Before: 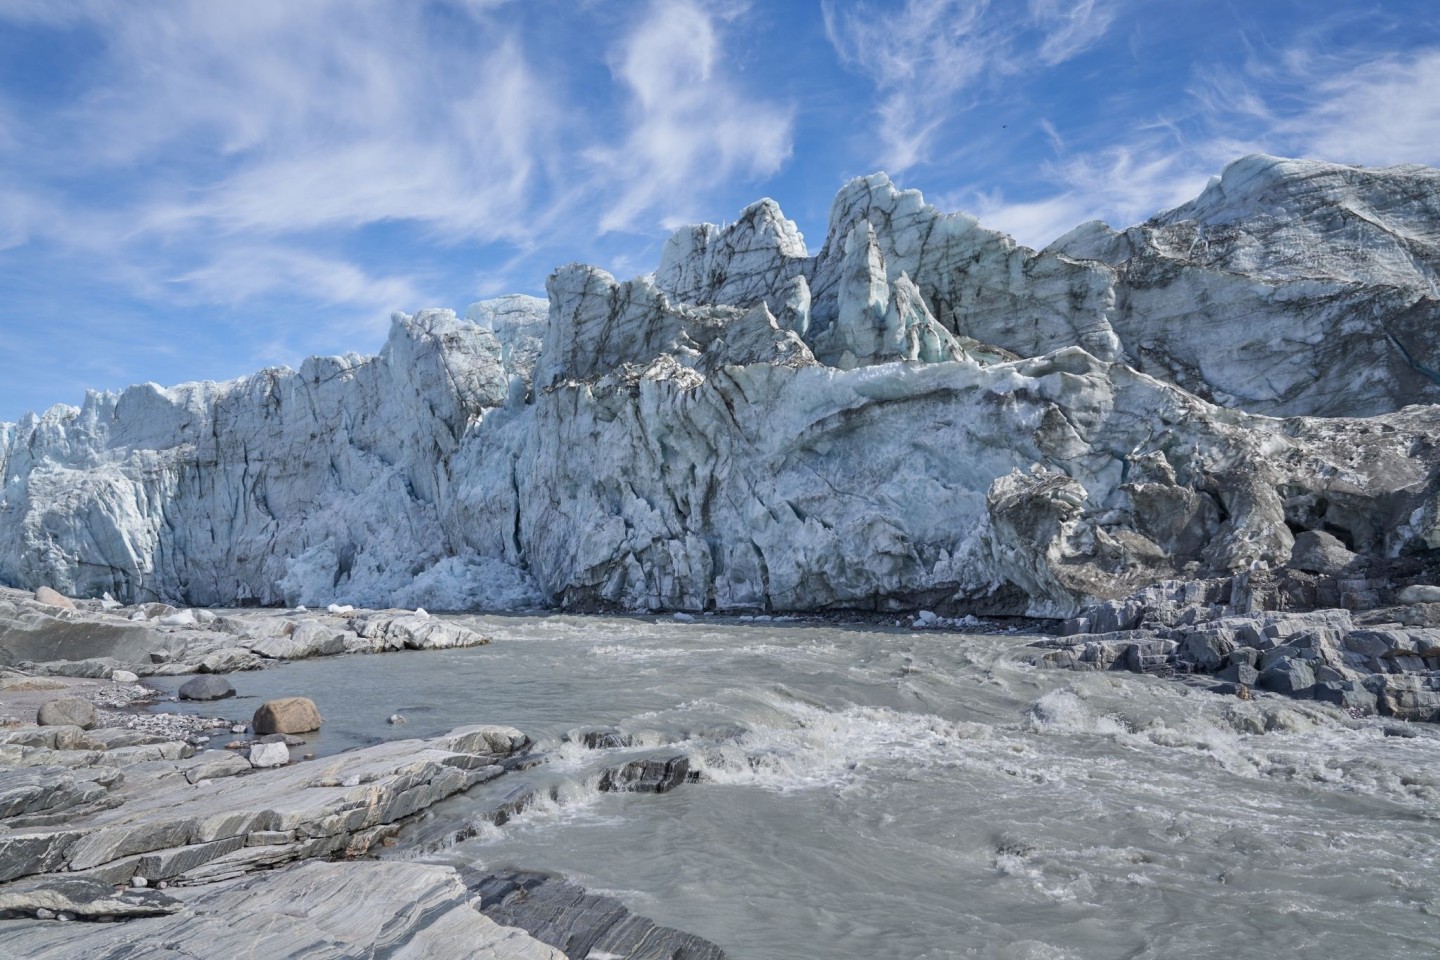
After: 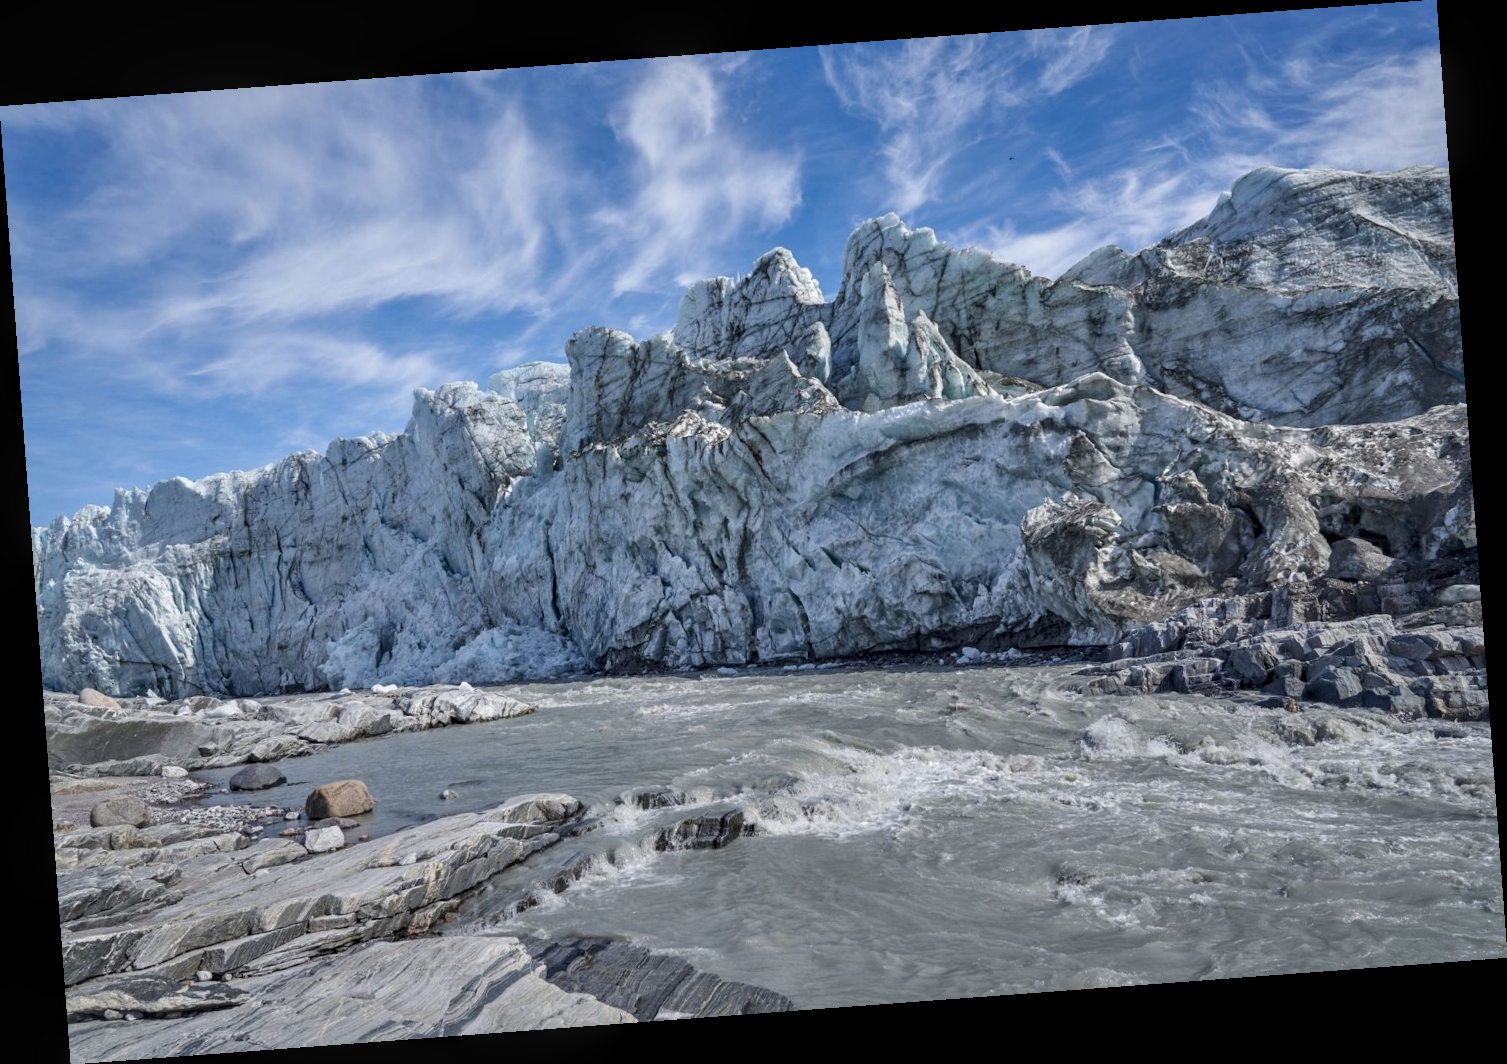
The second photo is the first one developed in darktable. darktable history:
local contrast: on, module defaults
rotate and perspective: rotation -4.25°, automatic cropping off
contrast brightness saturation: contrast 0.03, brightness -0.04
